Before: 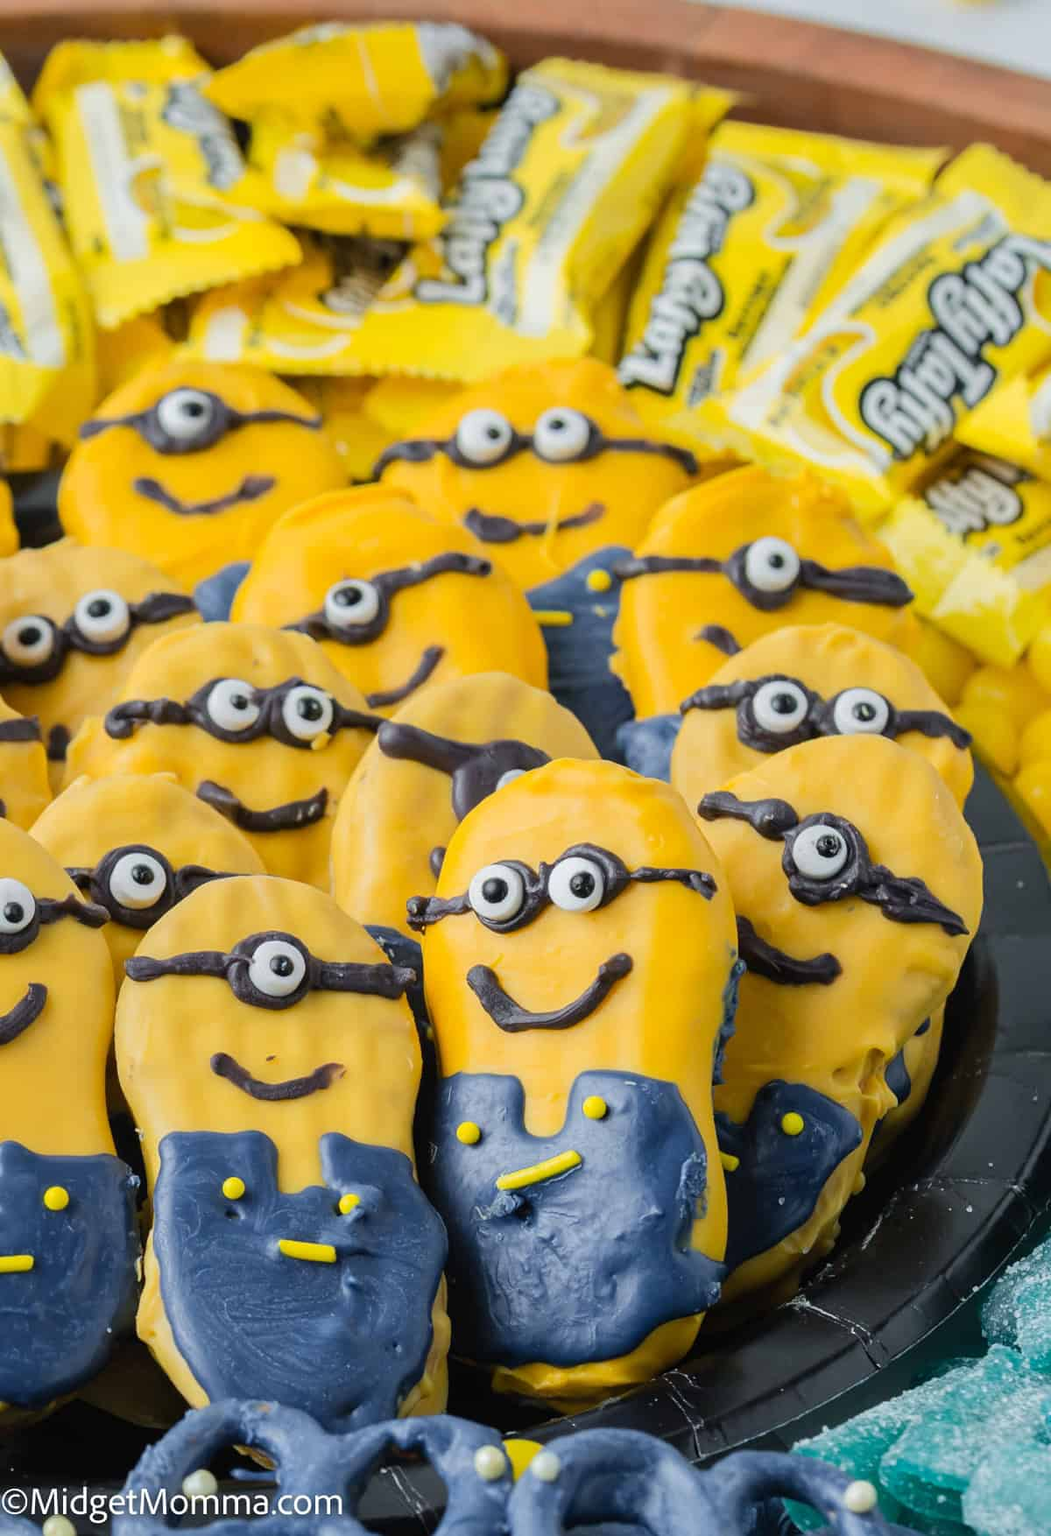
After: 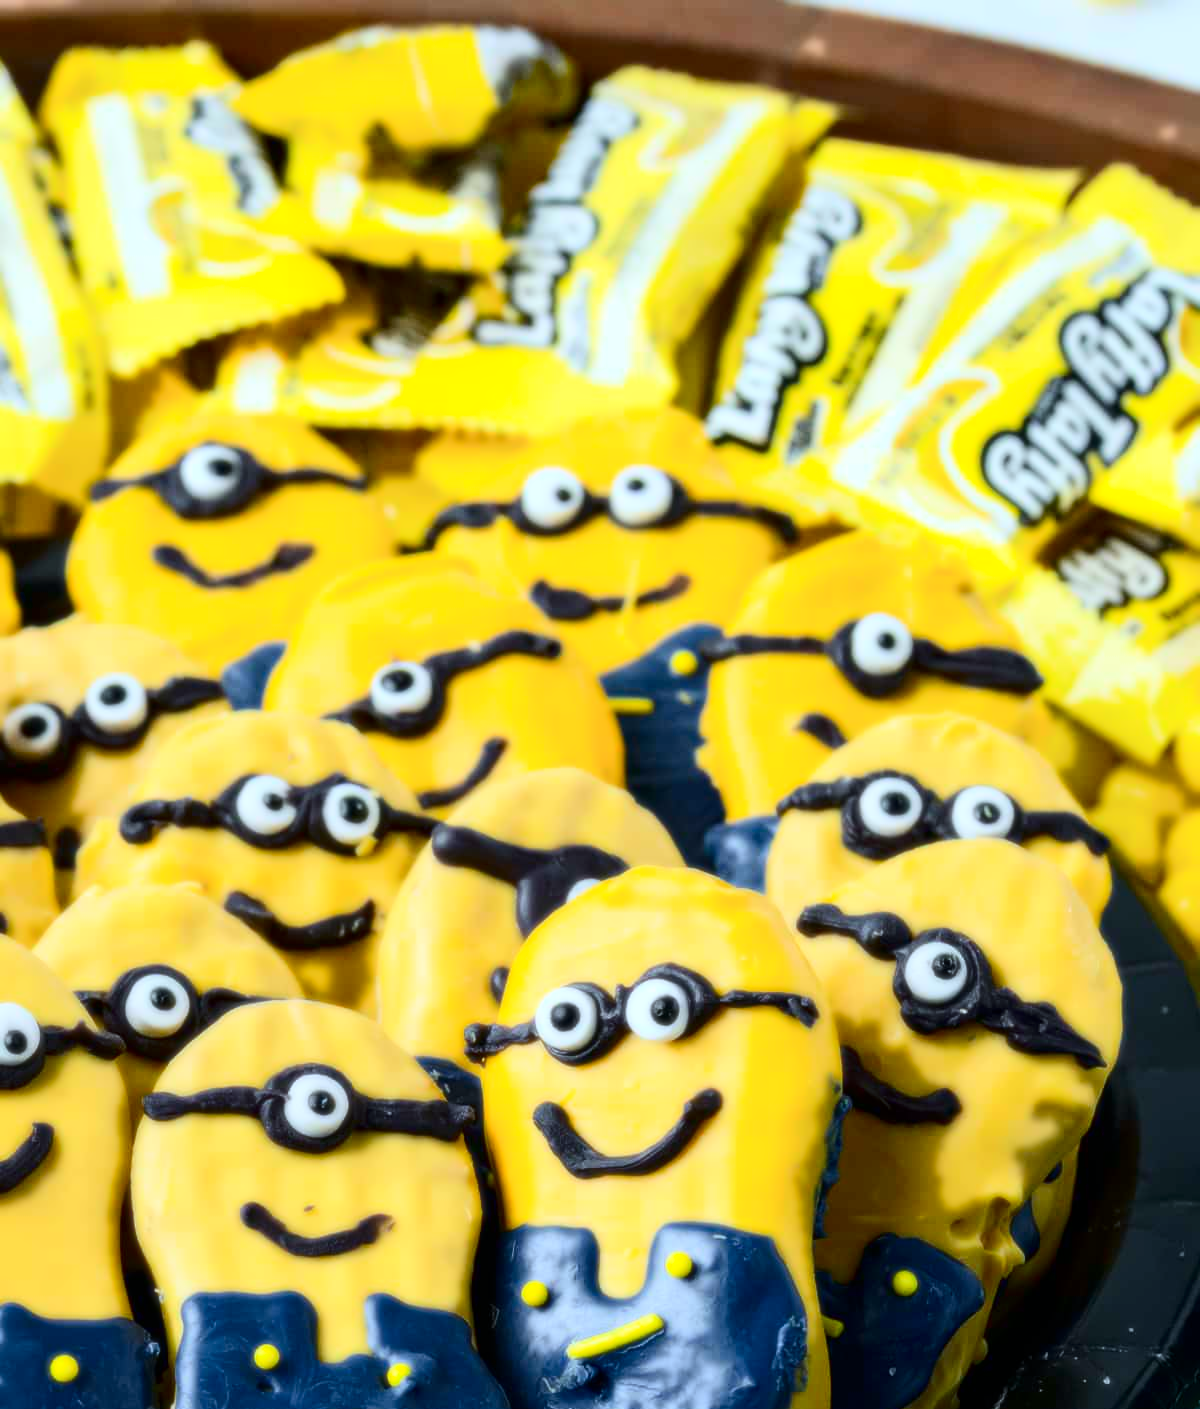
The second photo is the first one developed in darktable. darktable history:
white balance: red 0.925, blue 1.046
crop: bottom 19.644%
bloom: size 0%, threshold 54.82%, strength 8.31%
contrast brightness saturation: contrast 0.1, brightness -0.26, saturation 0.14
